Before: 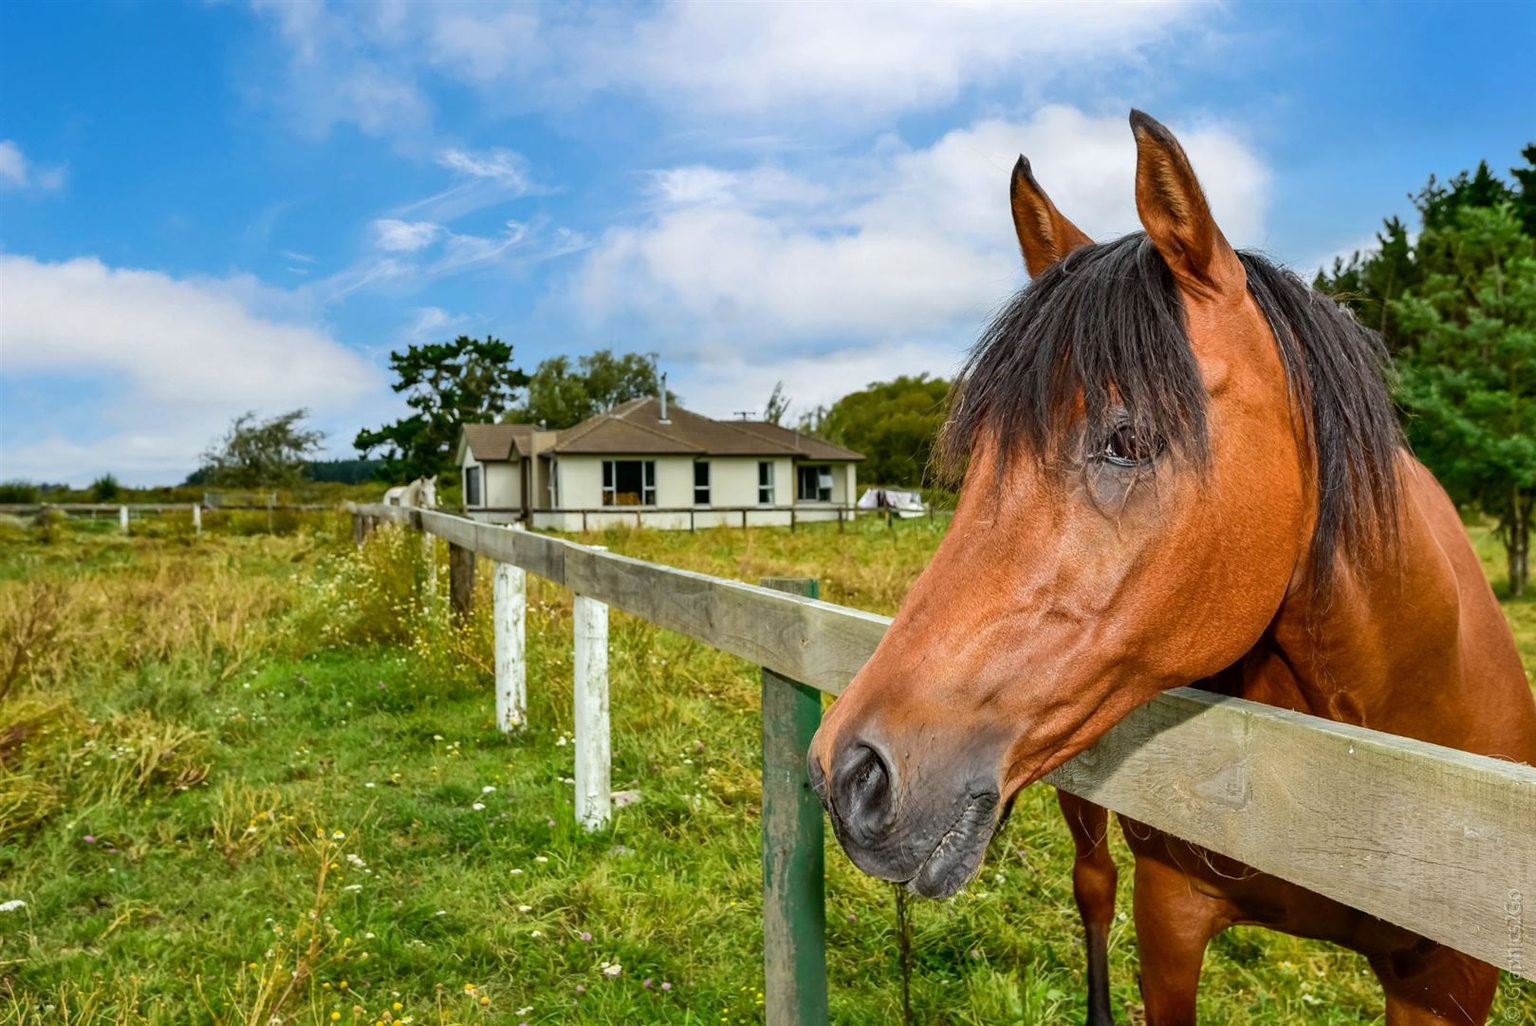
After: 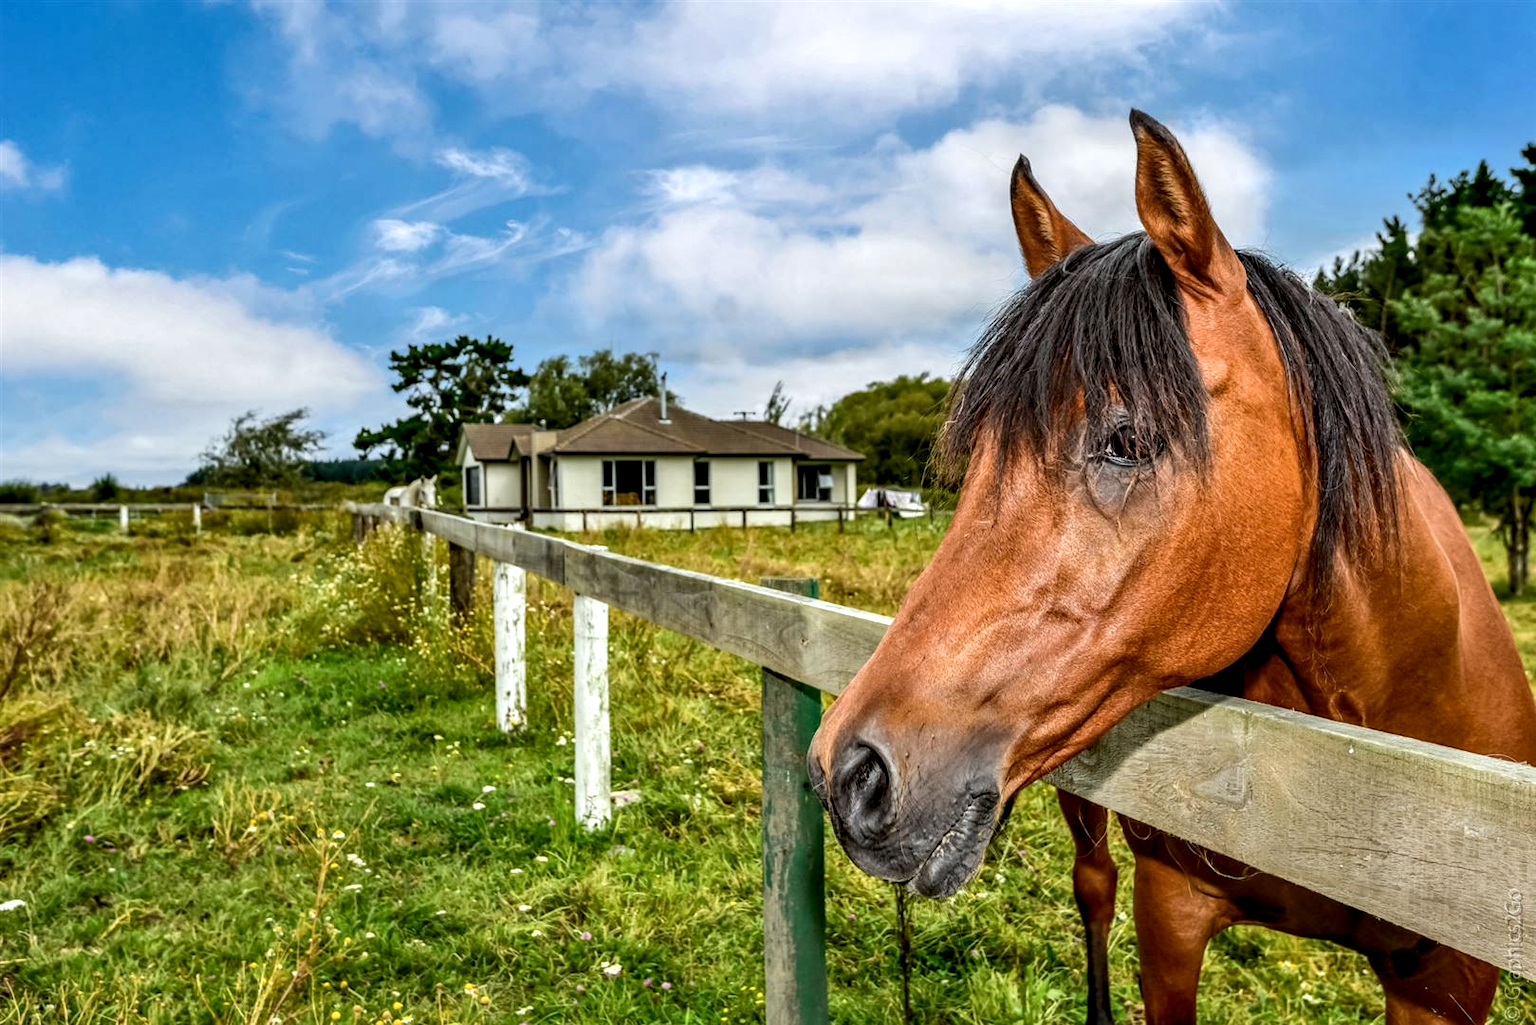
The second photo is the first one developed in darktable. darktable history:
local contrast: detail 130%
contrast equalizer: y [[0.531, 0.548, 0.559, 0.557, 0.544, 0.527], [0.5 ×6], [0.5 ×6], [0 ×6], [0 ×6]]
